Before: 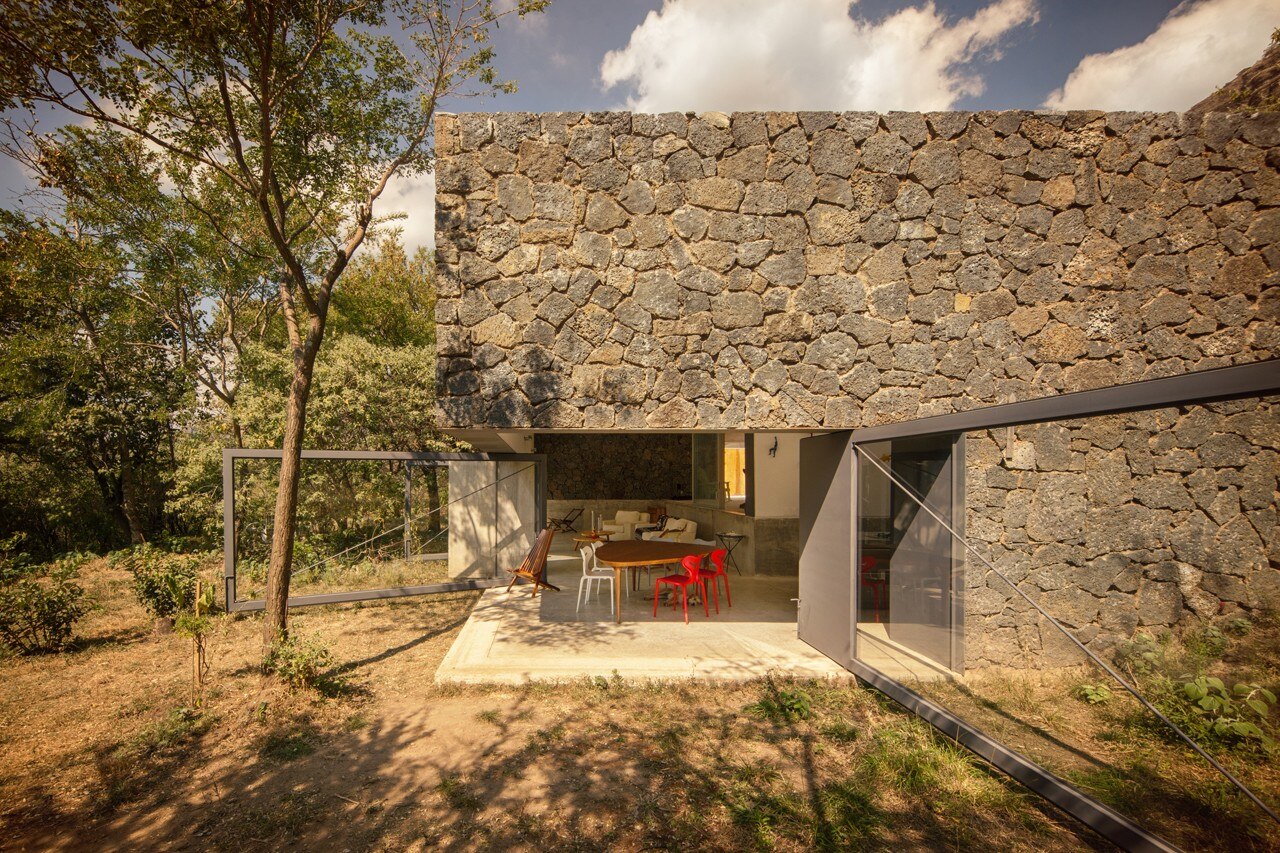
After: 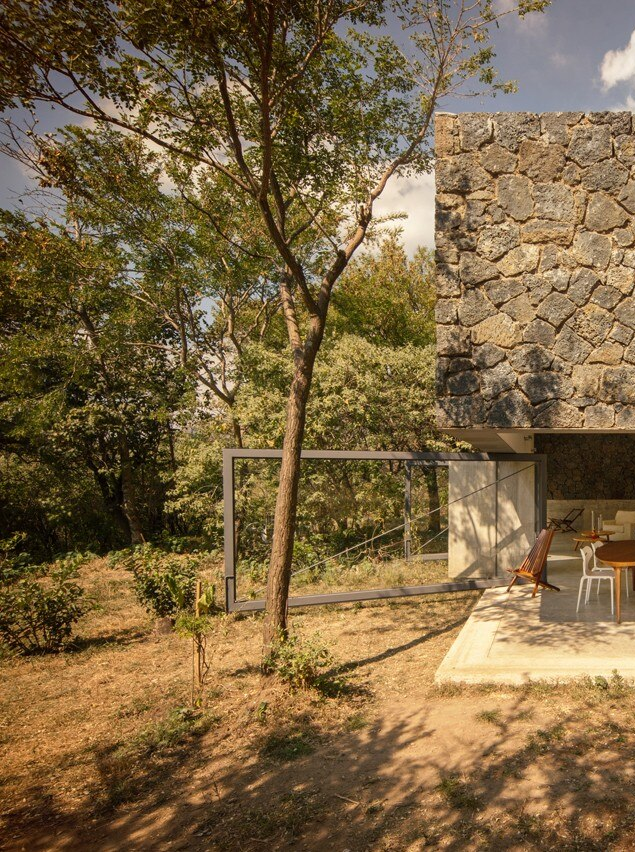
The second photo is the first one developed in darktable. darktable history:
crop and rotate: left 0.018%, top 0%, right 50.315%
tone equalizer: on, module defaults
